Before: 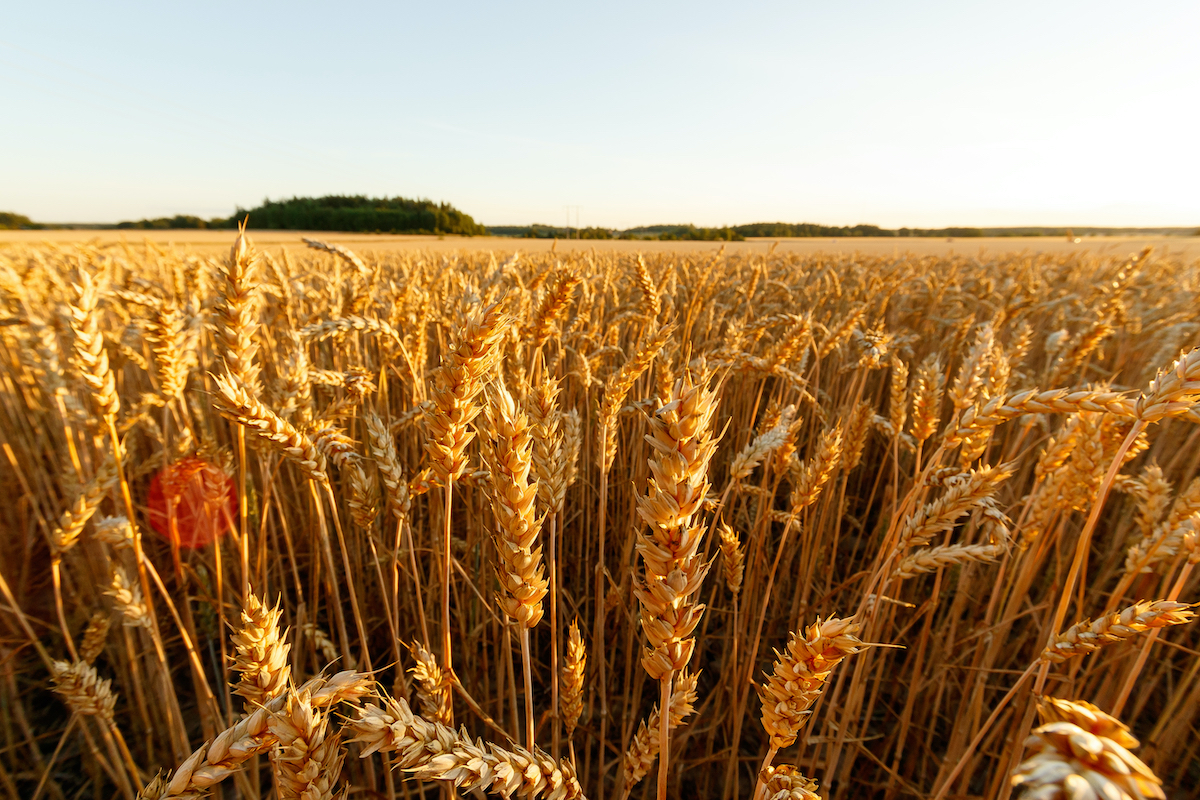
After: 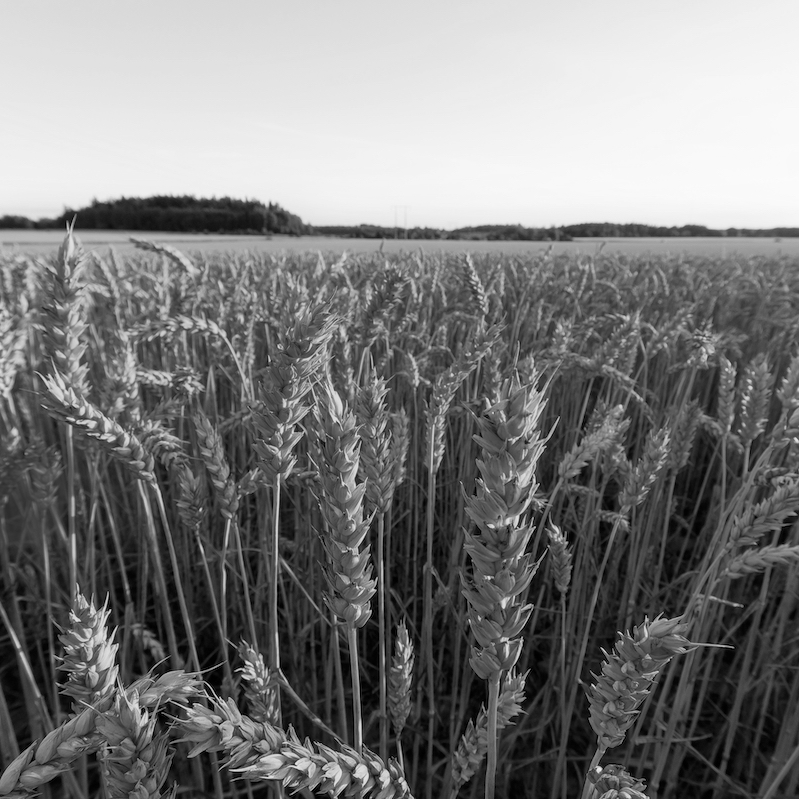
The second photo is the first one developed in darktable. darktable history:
monochrome: a -11.7, b 1.62, size 0.5, highlights 0.38
color calibration: illuminant custom, x 0.368, y 0.373, temperature 4330.32 K
crop and rotate: left 14.385%, right 18.948%
